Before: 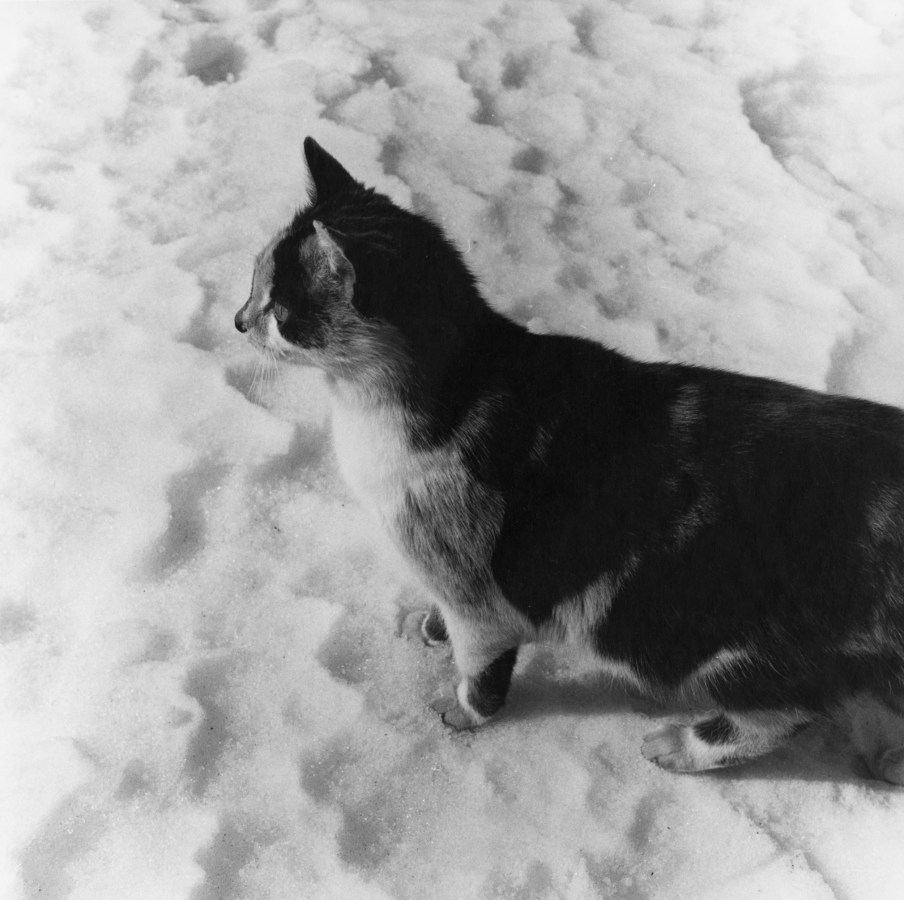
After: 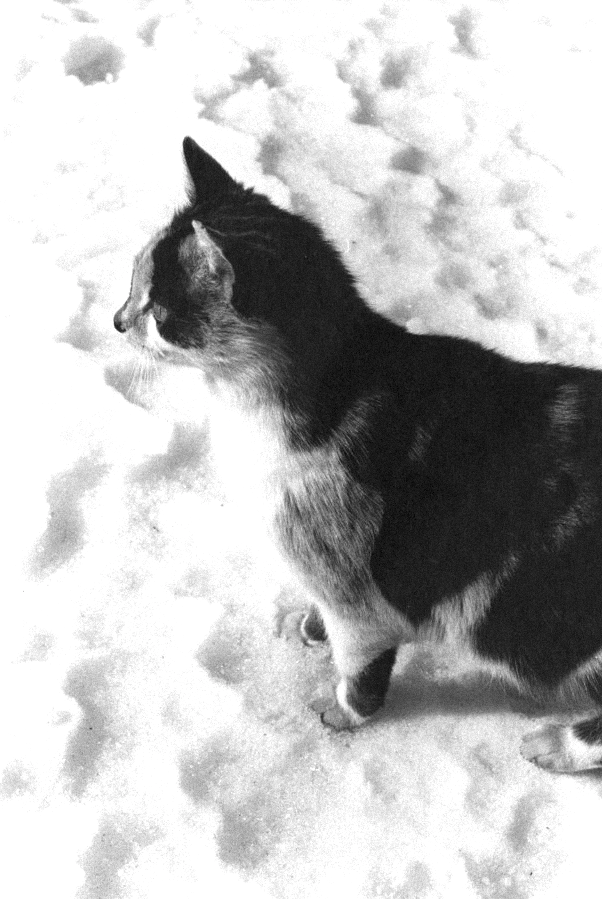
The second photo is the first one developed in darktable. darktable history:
grain: mid-tones bias 0%
crop and rotate: left 13.409%, right 19.924%
exposure: black level correction 0, exposure 1 EV, compensate exposure bias true, compensate highlight preservation false
